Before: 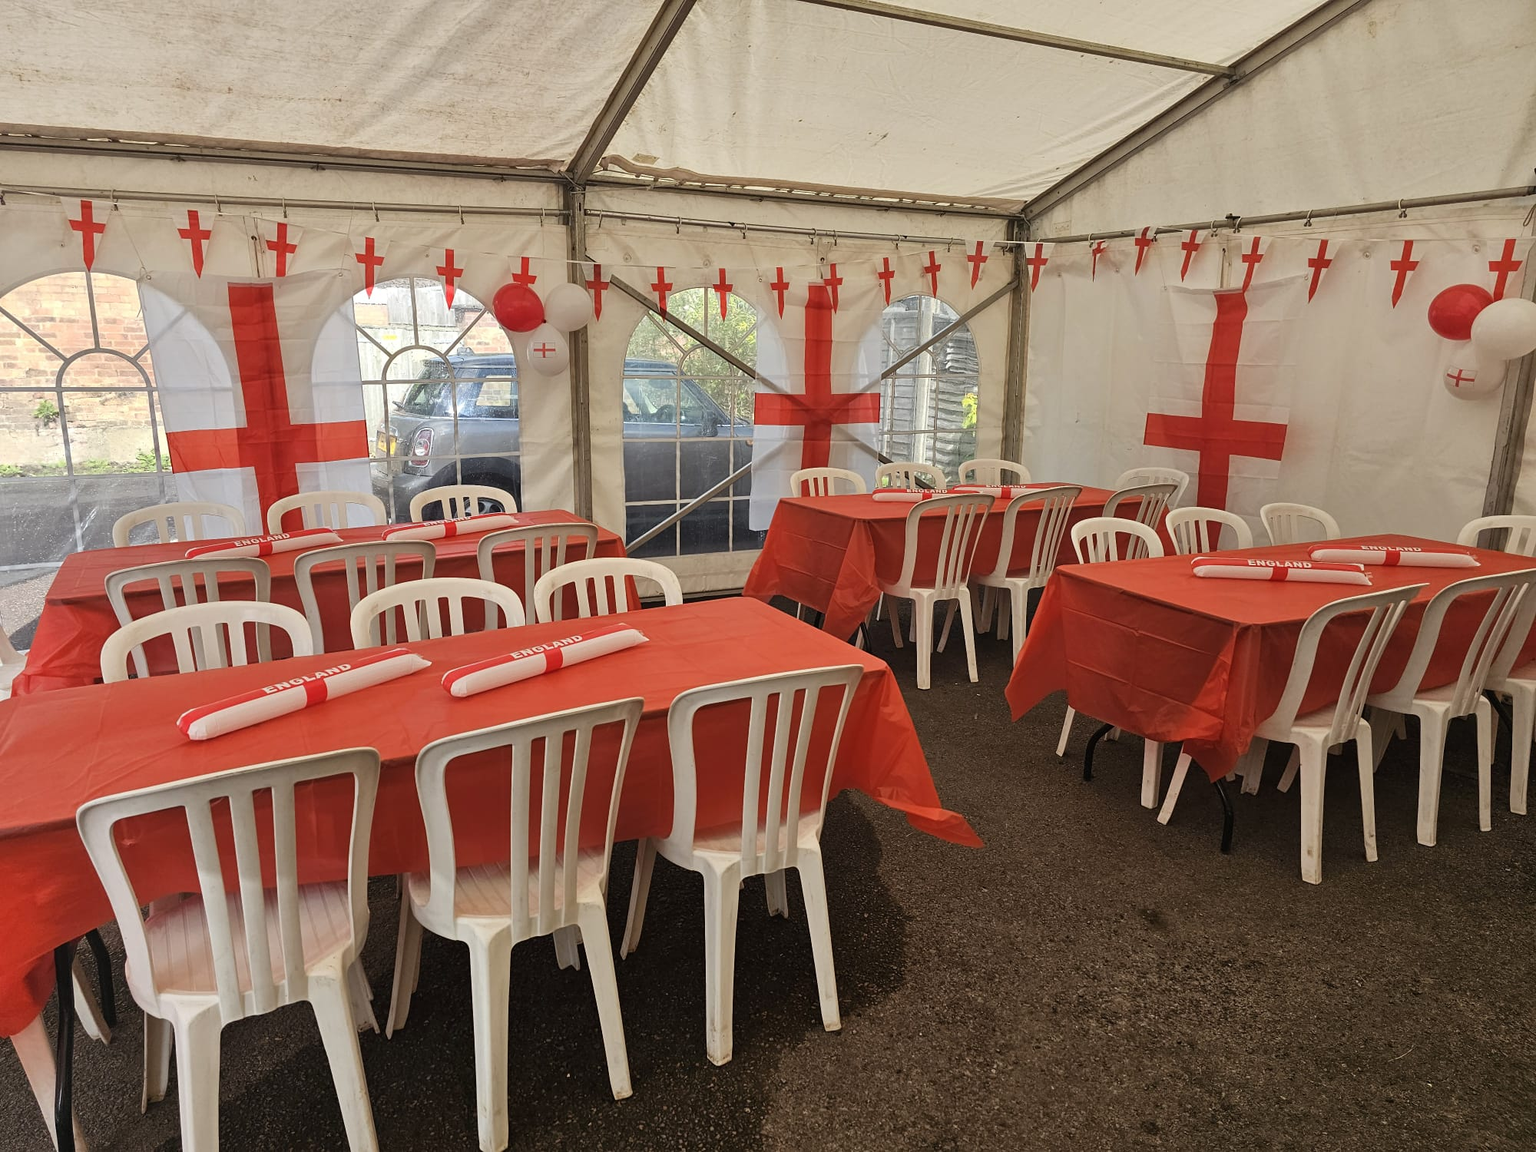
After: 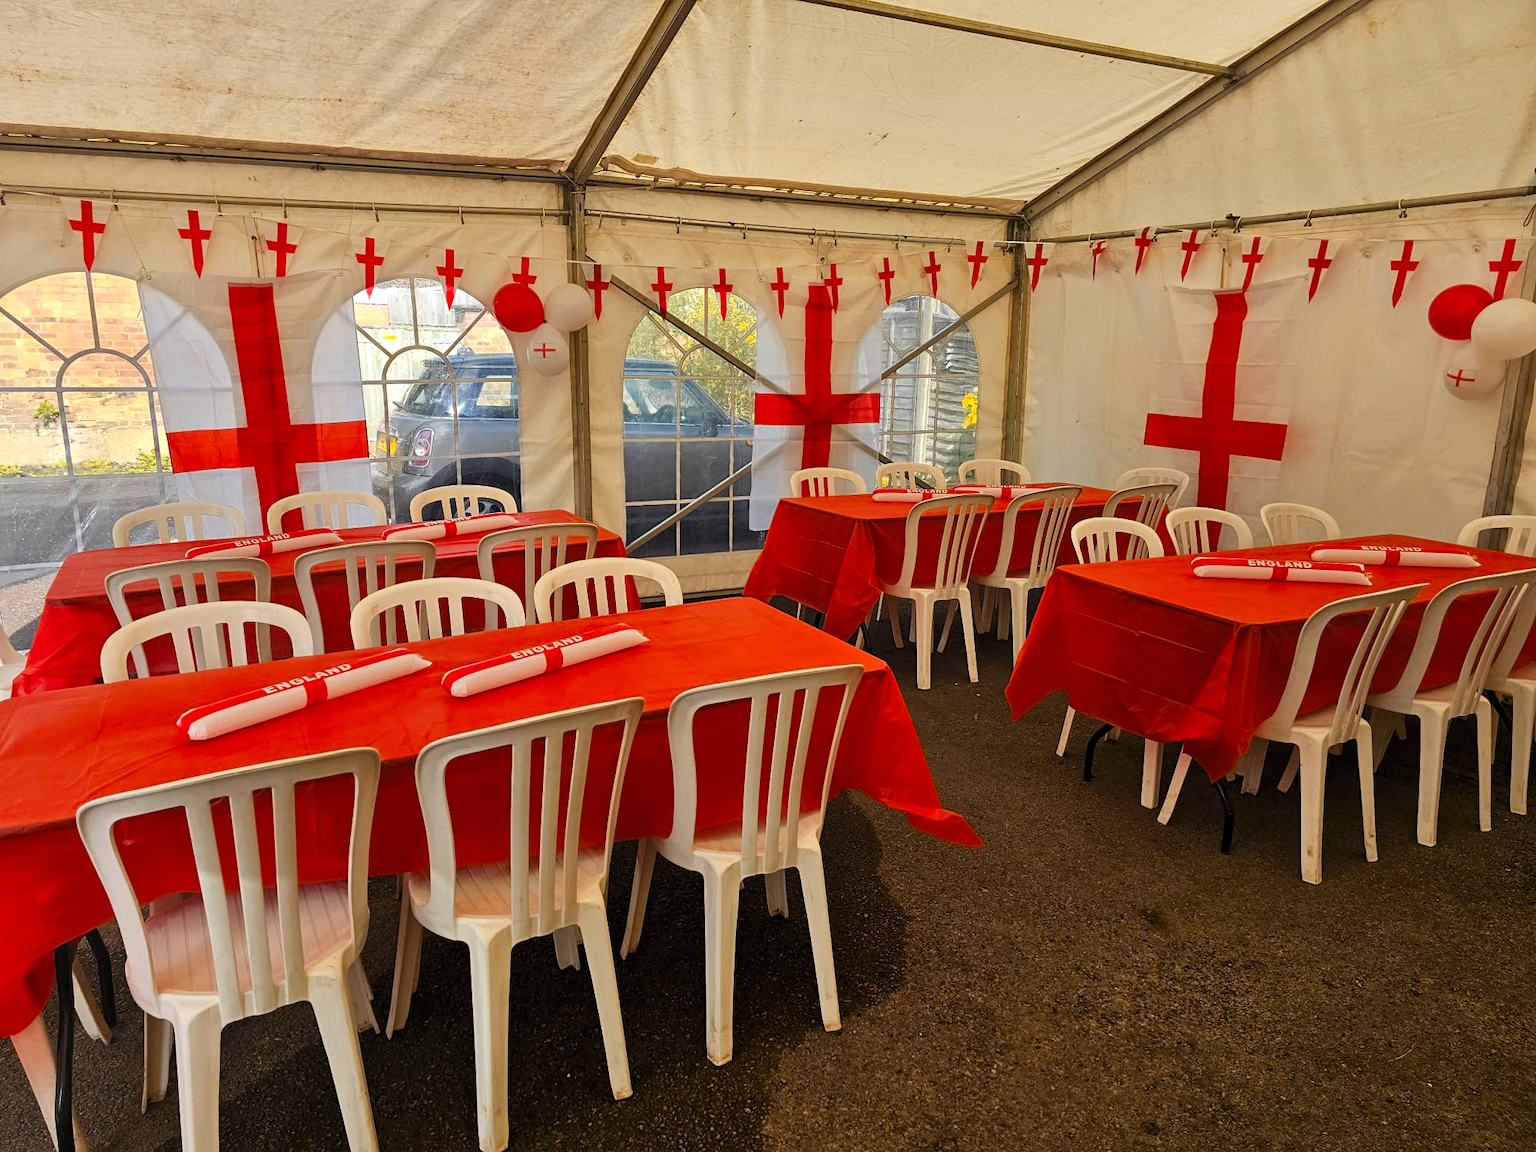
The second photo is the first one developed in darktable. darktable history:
exposure: exposure -0.01 EV, compensate highlight preservation false
color balance rgb: perceptual saturation grading › global saturation 25%, global vibrance 20%
color zones: curves: ch0 [(0, 0.499) (0.143, 0.5) (0.286, 0.5) (0.429, 0.476) (0.571, 0.284) (0.714, 0.243) (0.857, 0.449) (1, 0.499)]; ch1 [(0, 0.532) (0.143, 0.645) (0.286, 0.696) (0.429, 0.211) (0.571, 0.504) (0.714, 0.493) (0.857, 0.495) (1, 0.532)]; ch2 [(0, 0.5) (0.143, 0.5) (0.286, 0.427) (0.429, 0.324) (0.571, 0.5) (0.714, 0.5) (0.857, 0.5) (1, 0.5)]
levels: levels [0.026, 0.507, 0.987]
